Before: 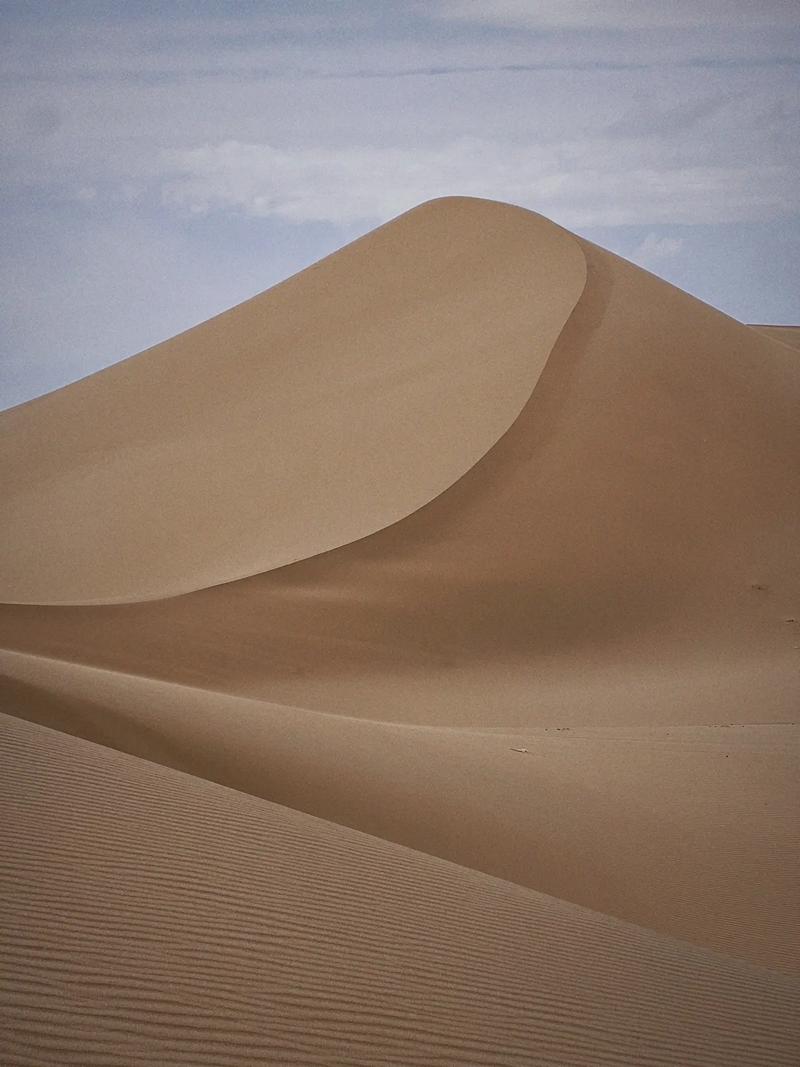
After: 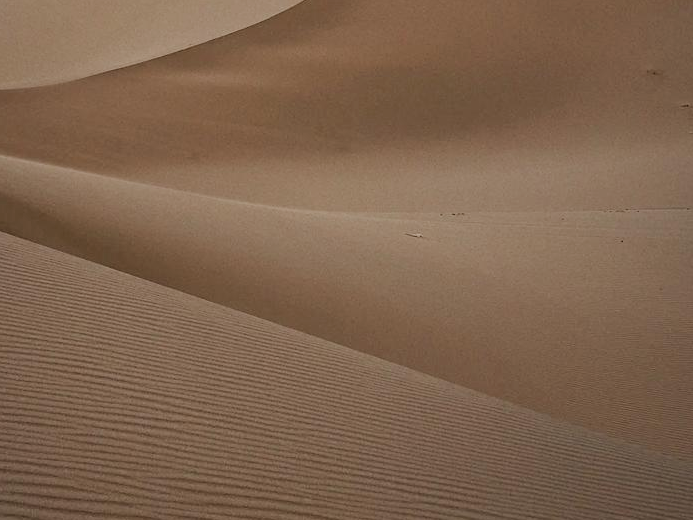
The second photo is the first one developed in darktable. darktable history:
filmic rgb: black relative exposure -7.65 EV, white relative exposure 4.56 EV, hardness 3.61
crop and rotate: left 13.312%, top 48.281%, bottom 2.915%
